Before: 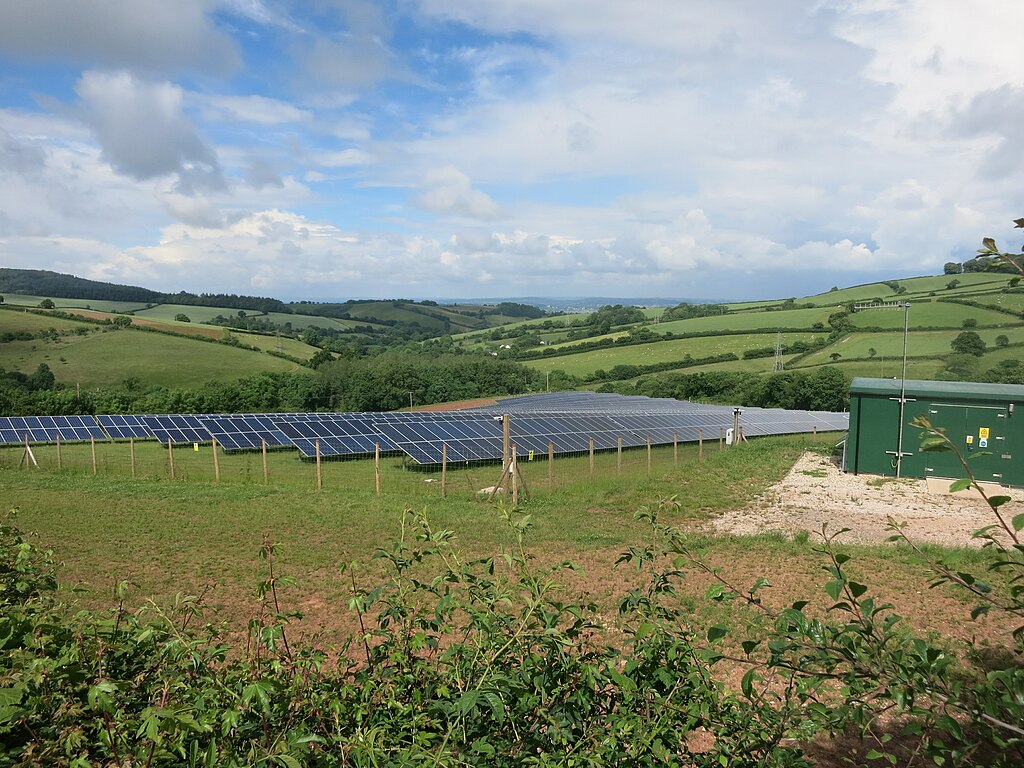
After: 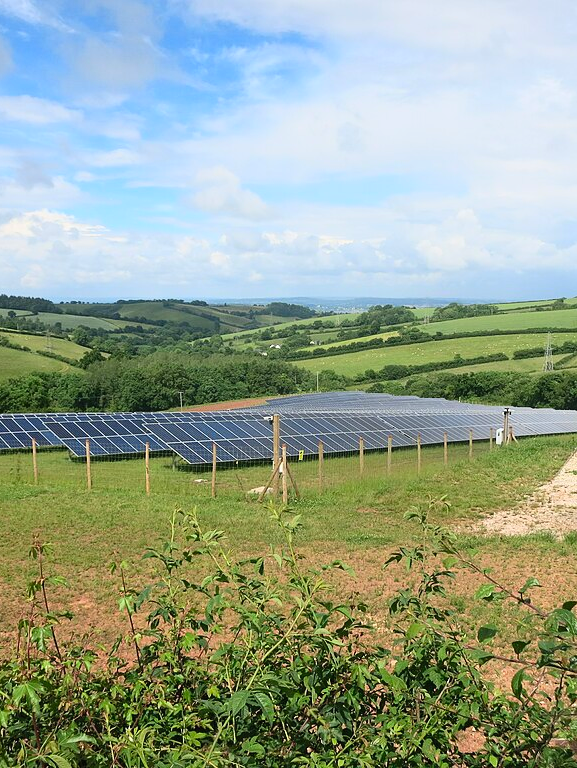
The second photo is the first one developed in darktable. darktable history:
crop and rotate: left 22.511%, right 21.096%
contrast brightness saturation: contrast 0.2, brightness 0.162, saturation 0.224
